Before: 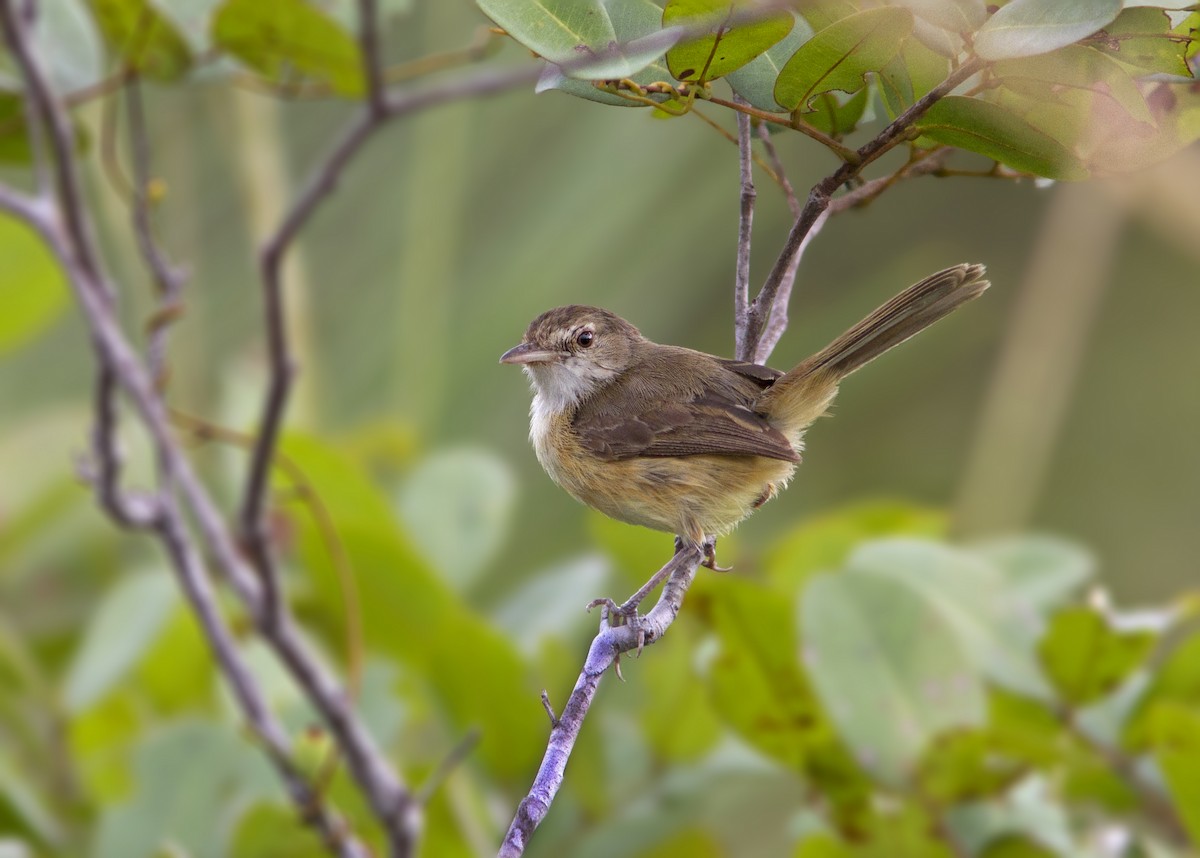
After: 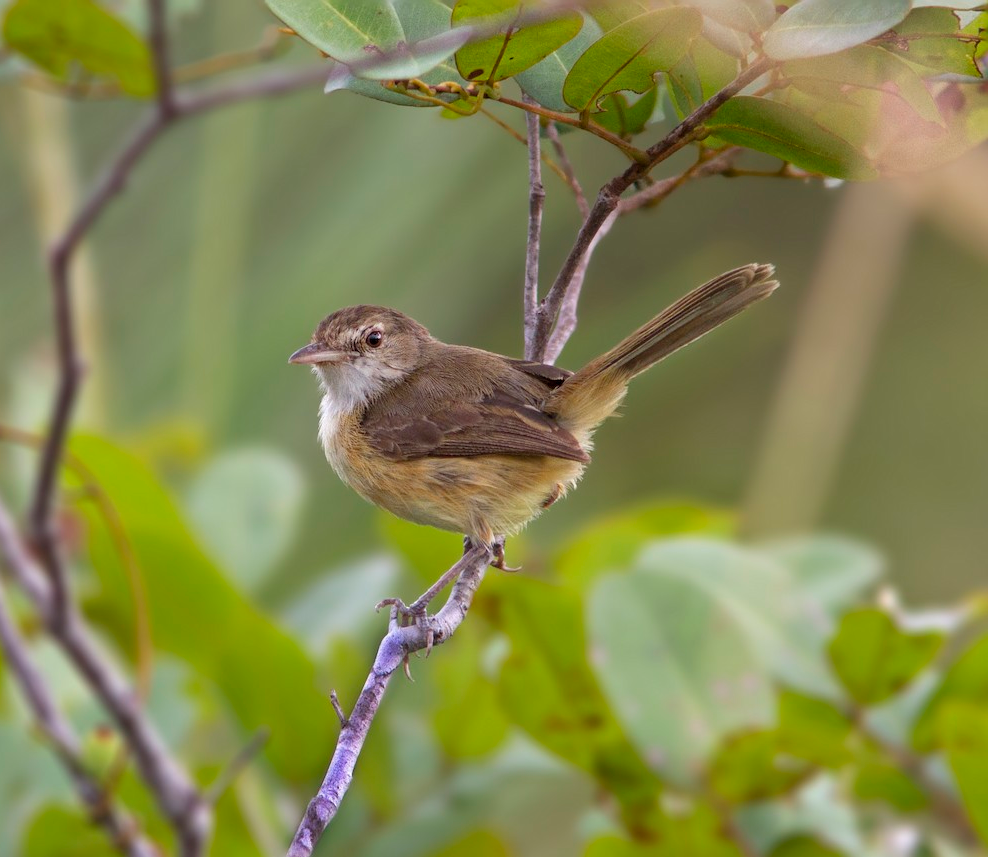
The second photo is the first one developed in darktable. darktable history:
crop: left 17.628%, bottom 0.023%
